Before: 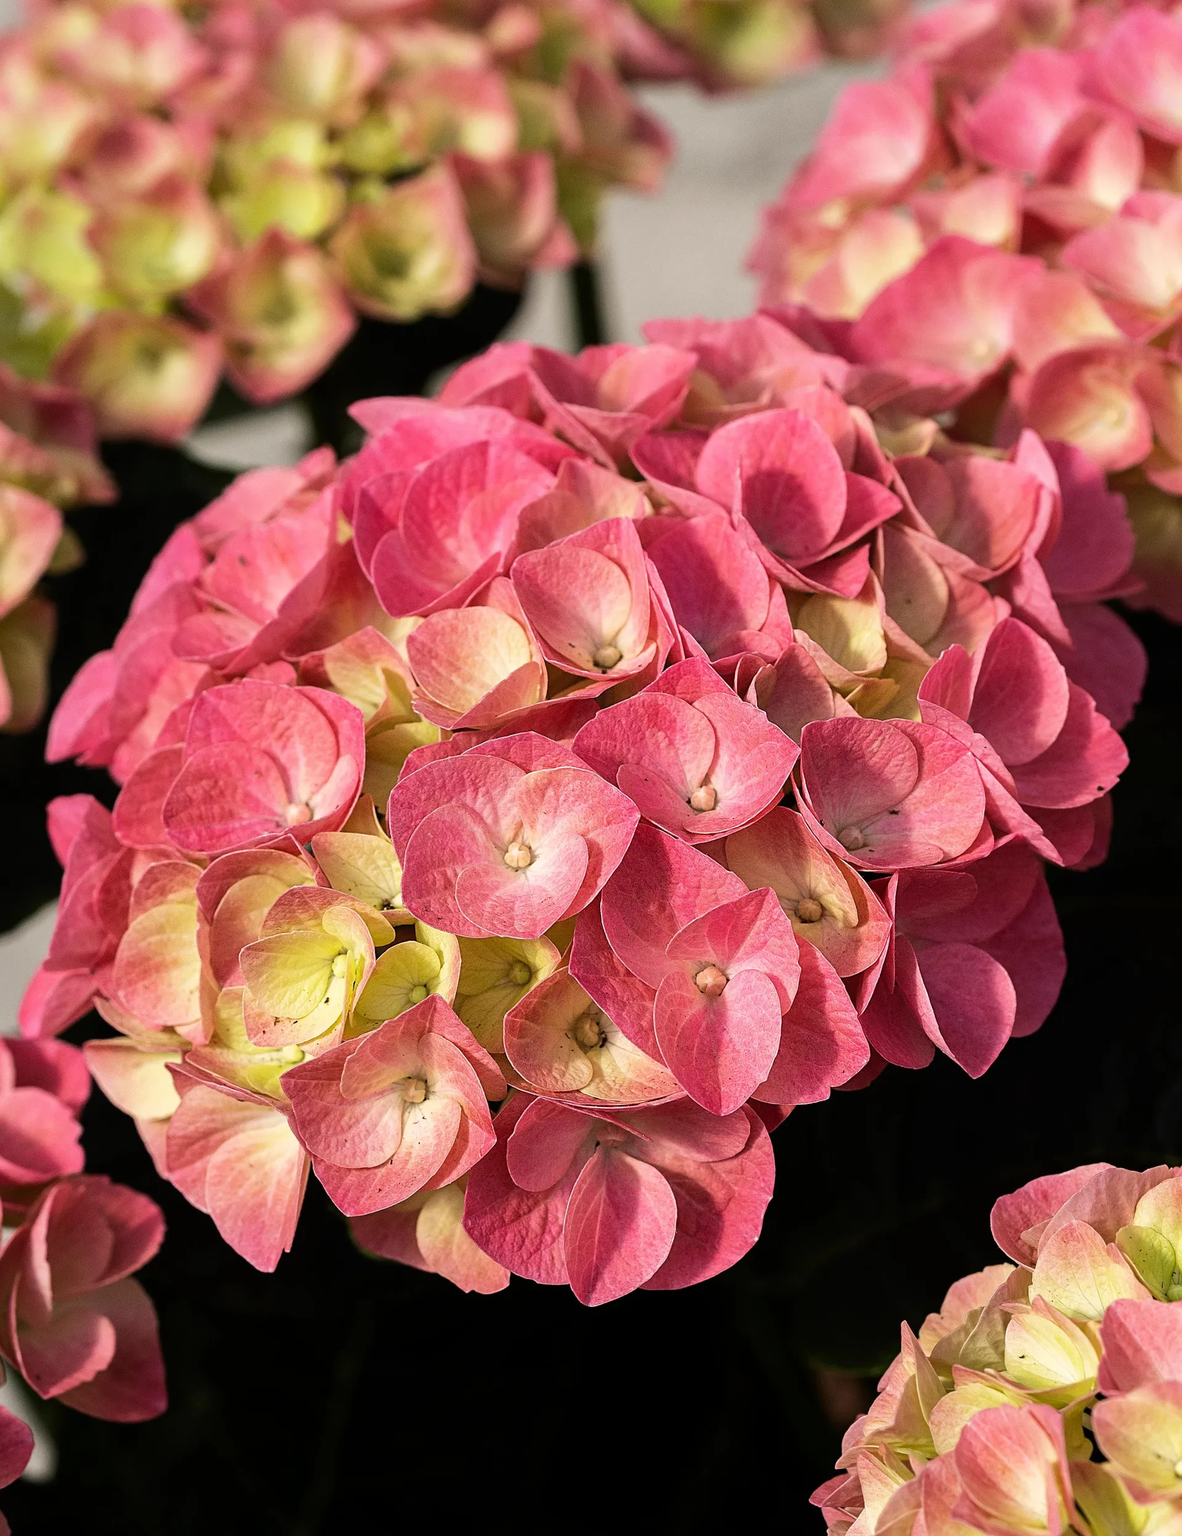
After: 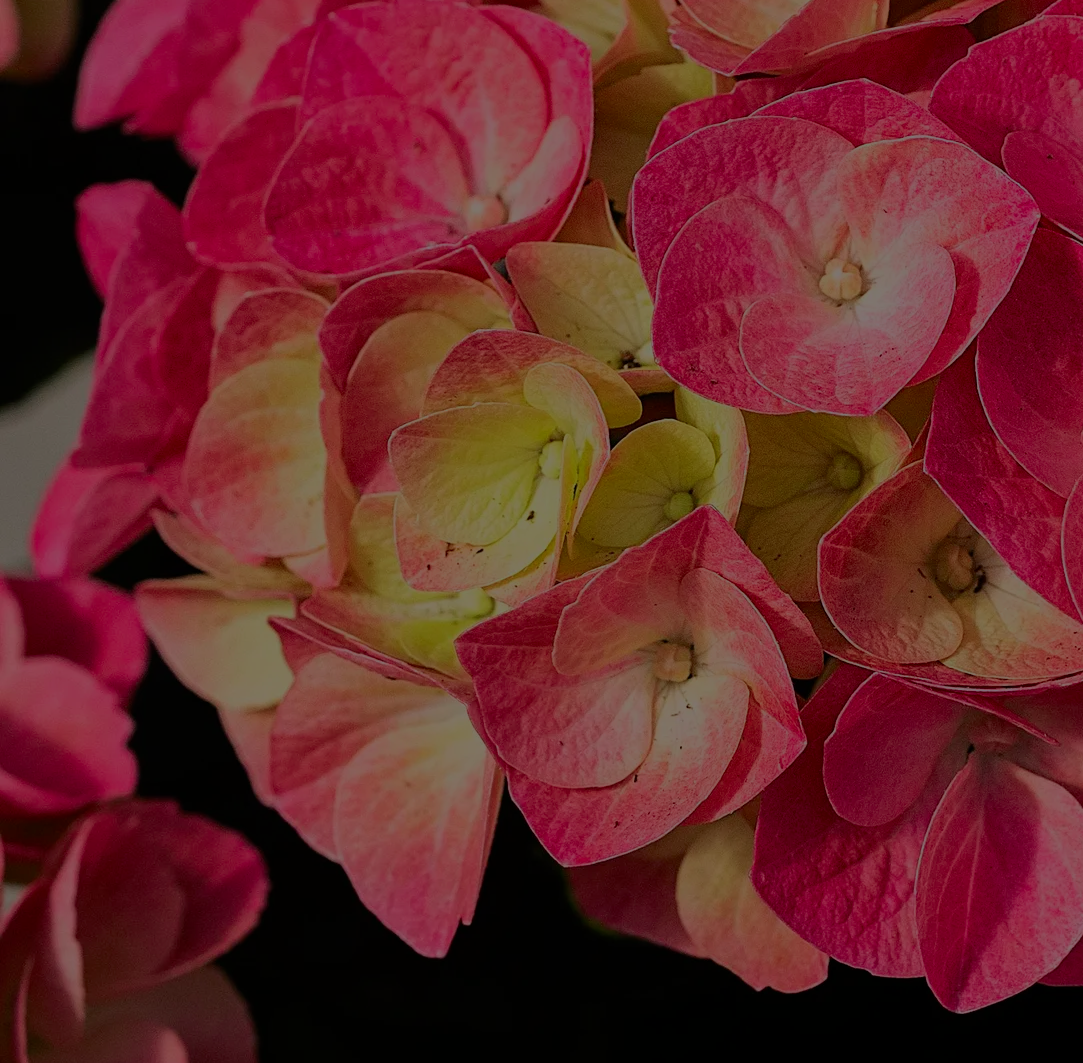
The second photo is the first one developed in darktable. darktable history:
color balance rgb: perceptual brilliance grading › global brilliance -48.39%
crop: top 44.483%, right 43.593%, bottom 12.892%
color contrast: green-magenta contrast 1.69, blue-yellow contrast 1.49
